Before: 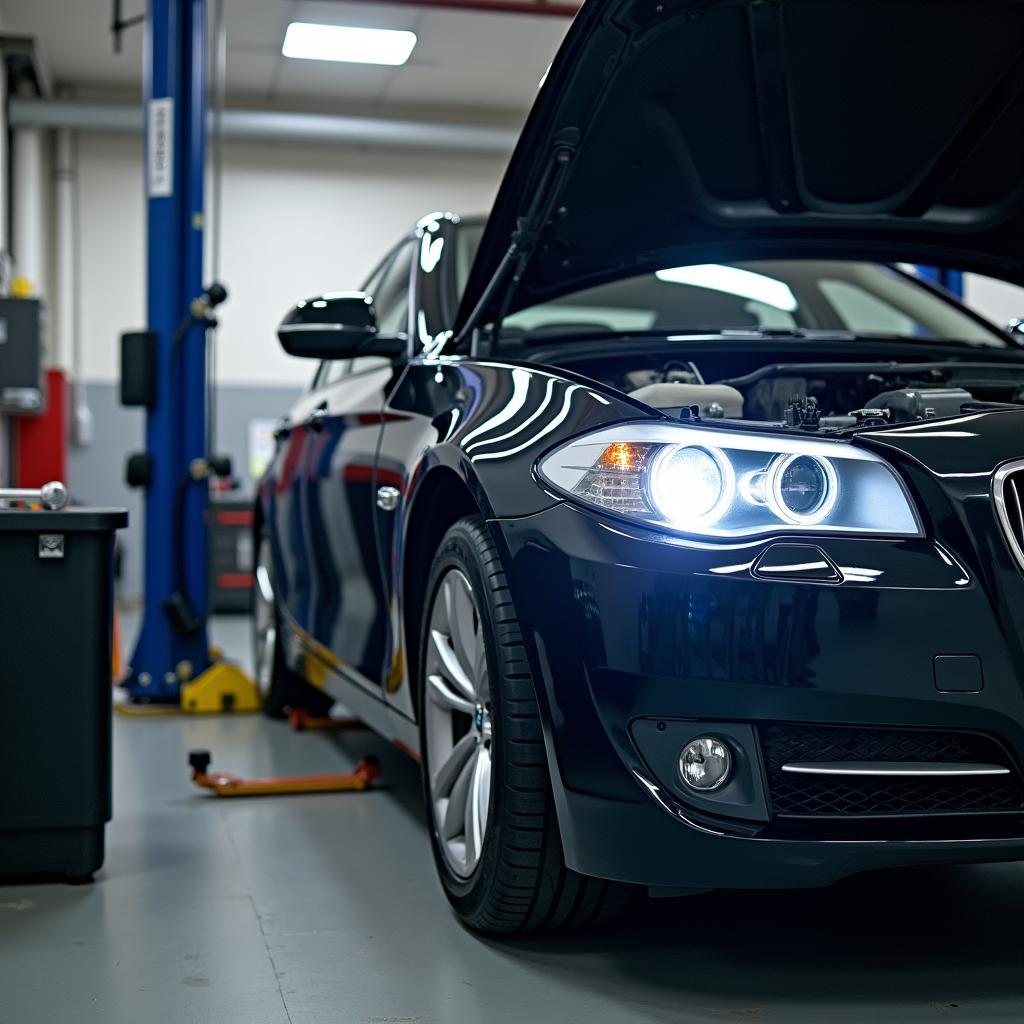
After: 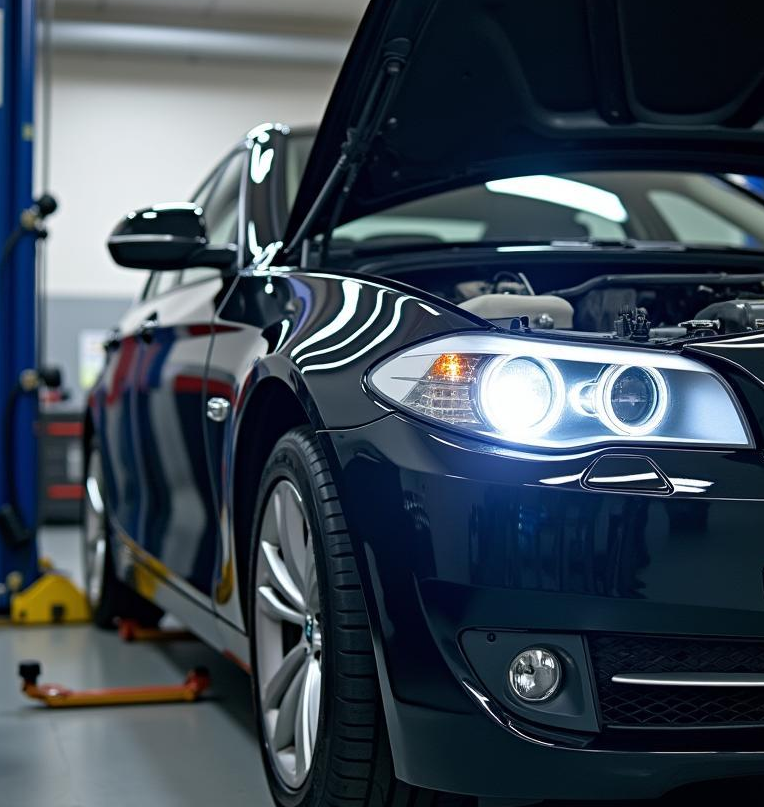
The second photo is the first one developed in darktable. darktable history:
crop: left 16.674%, top 8.72%, right 8.675%, bottom 12.456%
